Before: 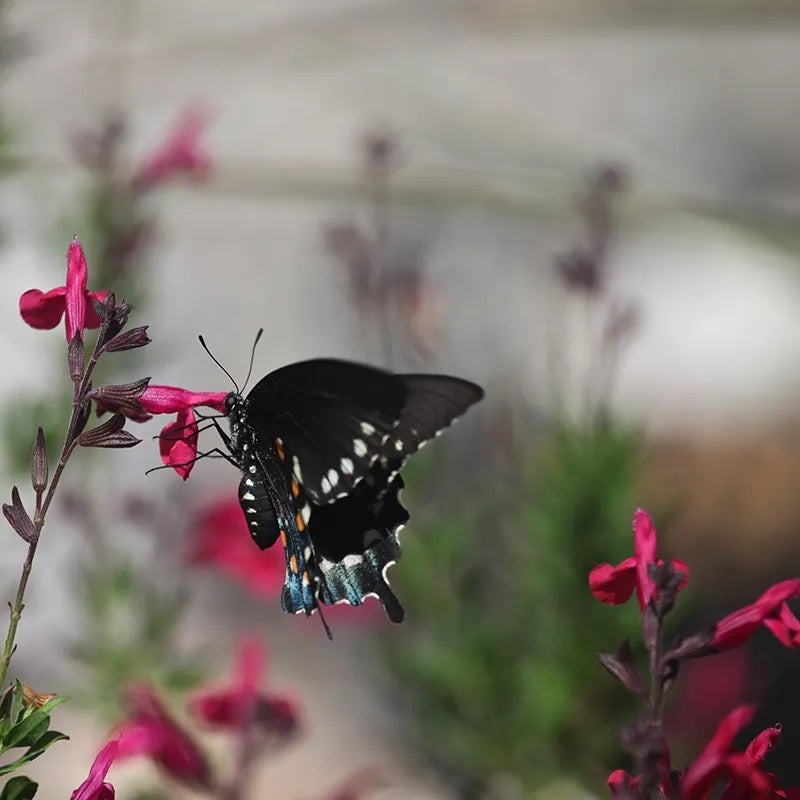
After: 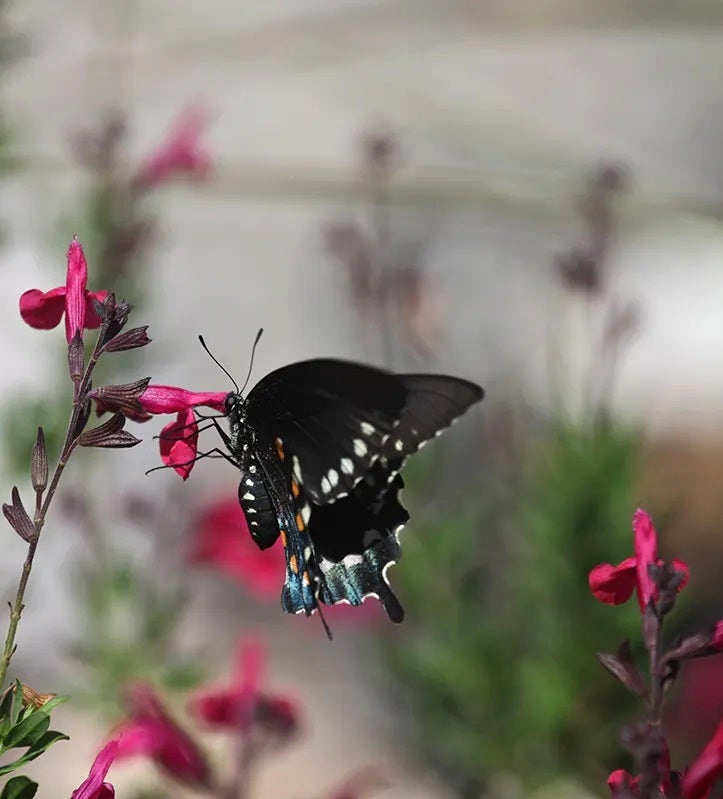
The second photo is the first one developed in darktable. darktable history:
crop: right 9.509%, bottom 0.031%
exposure: black level correction 0.001, exposure 0.14 EV, compensate highlight preservation false
